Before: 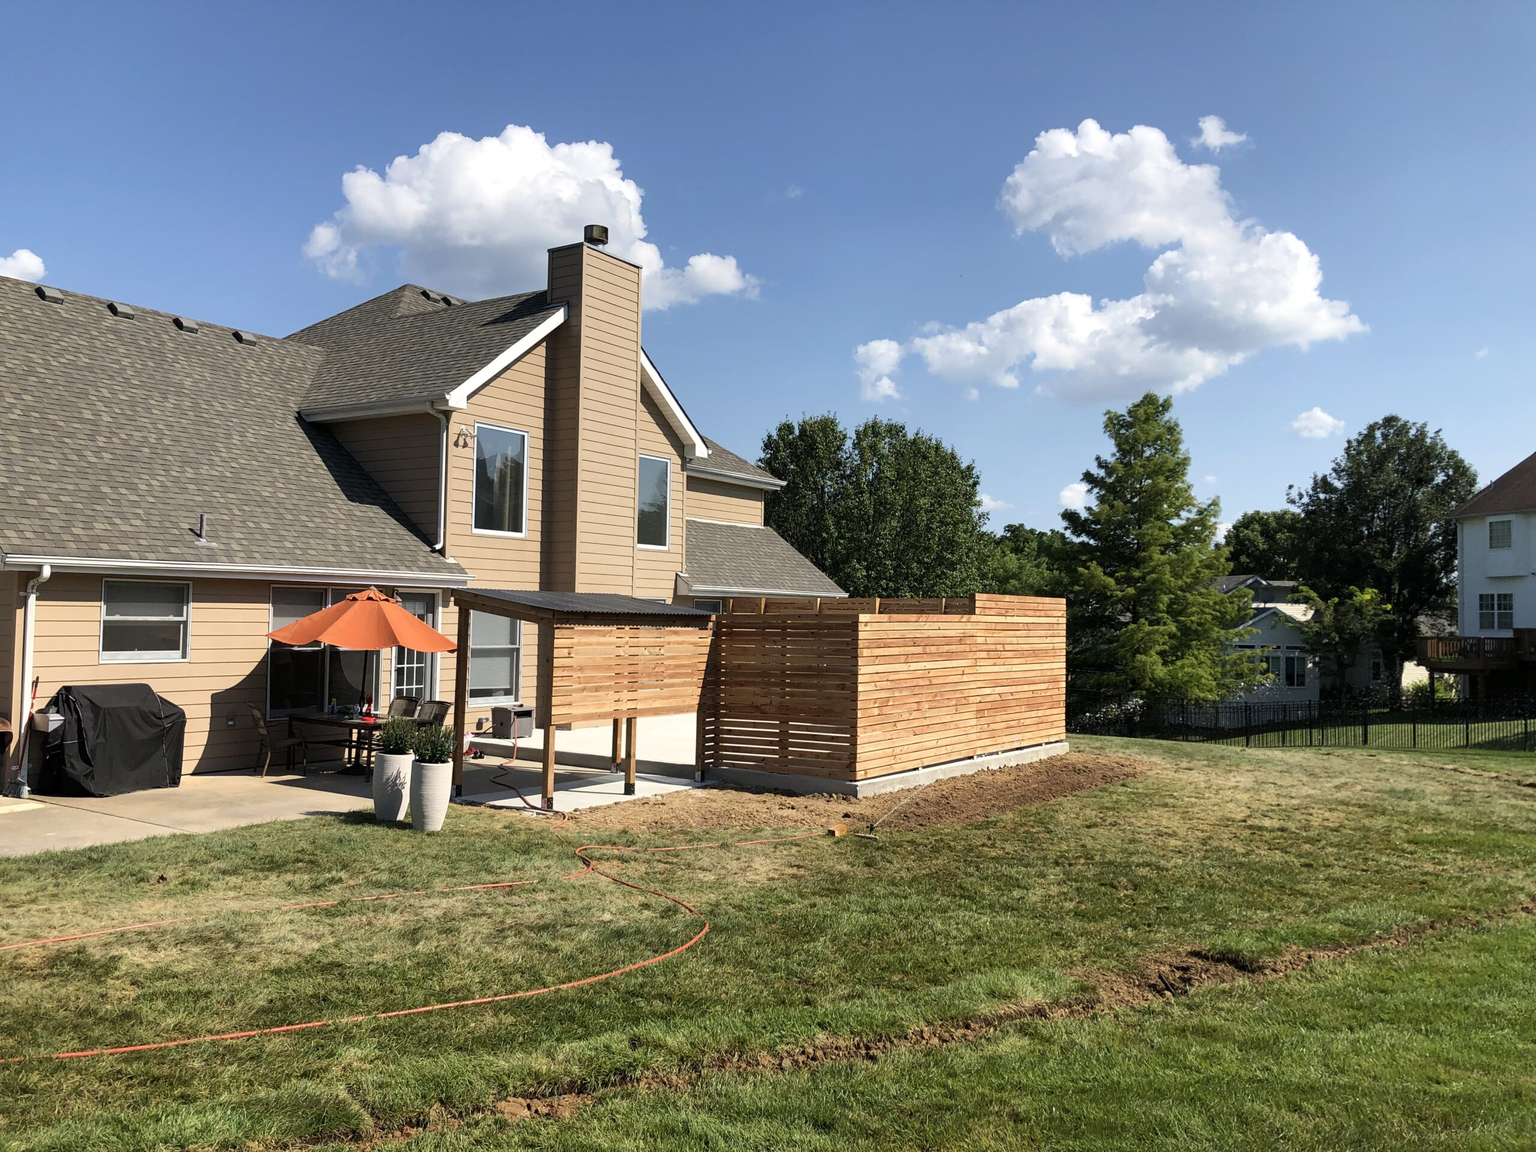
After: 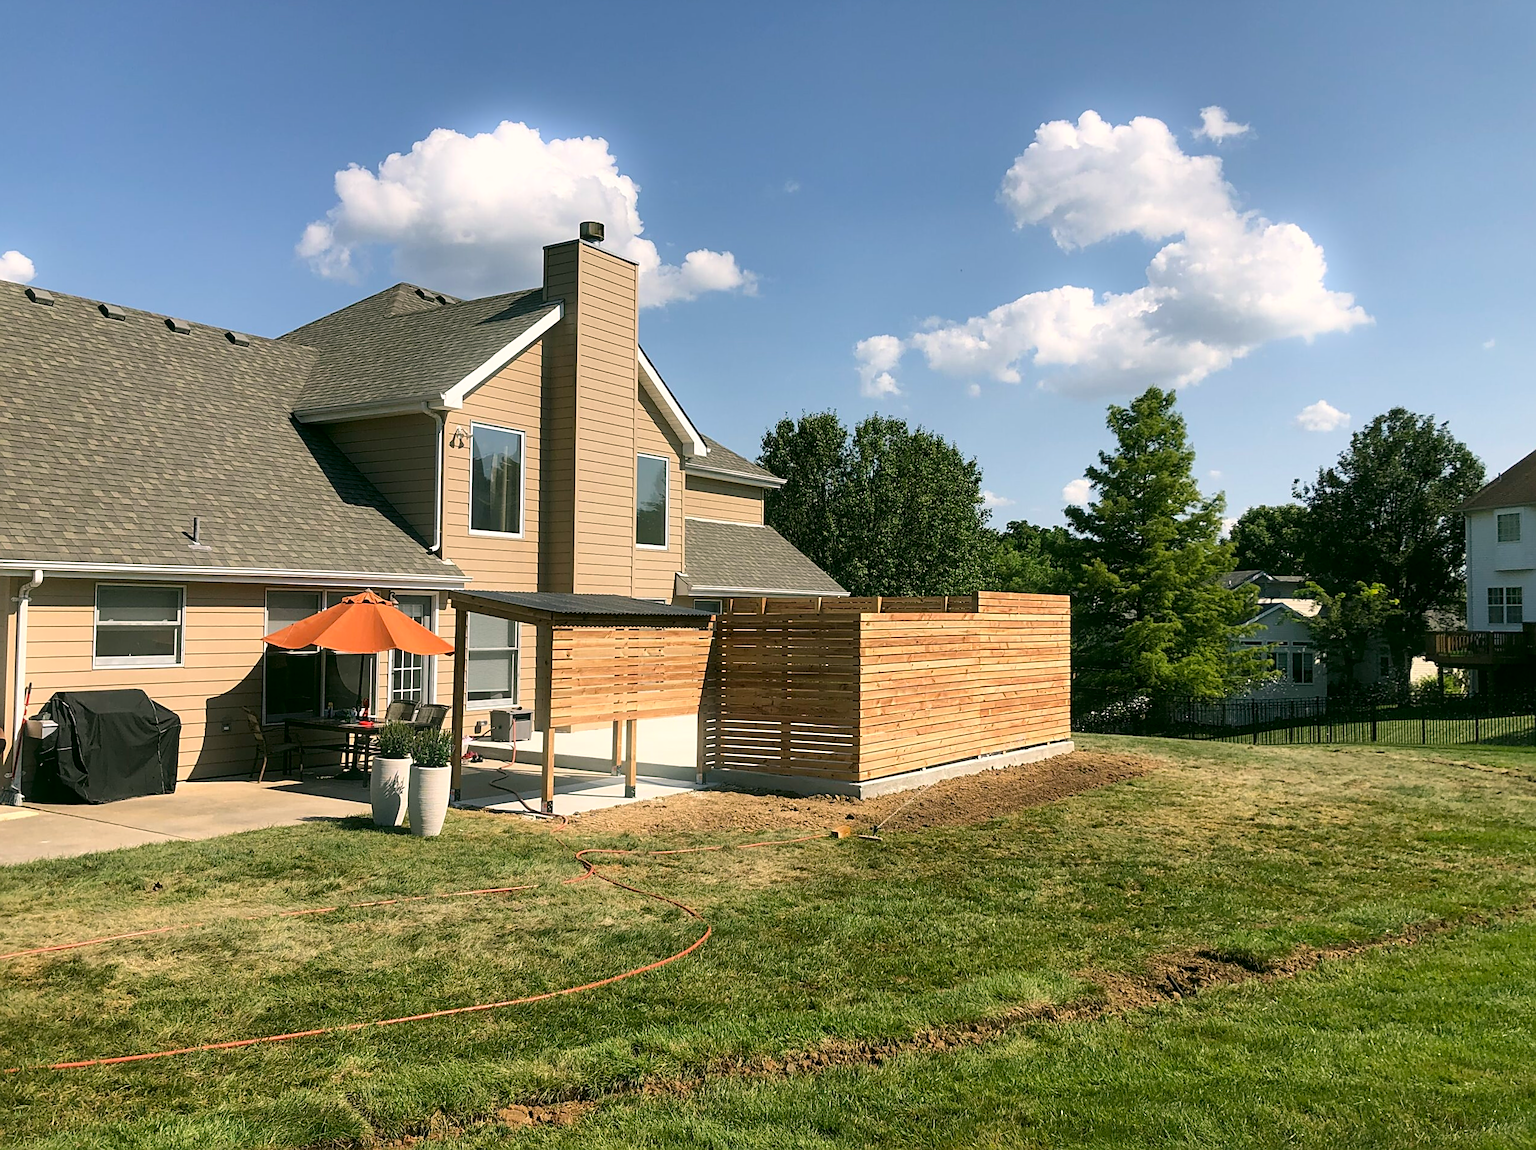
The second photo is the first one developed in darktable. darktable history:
sharpen: on, module defaults
color correction: highlights a* 4.02, highlights b* 4.98, shadows a* -7.55, shadows b* 4.98
bloom: size 9%, threshold 100%, strength 7%
rotate and perspective: rotation -0.45°, automatic cropping original format, crop left 0.008, crop right 0.992, crop top 0.012, crop bottom 0.988
